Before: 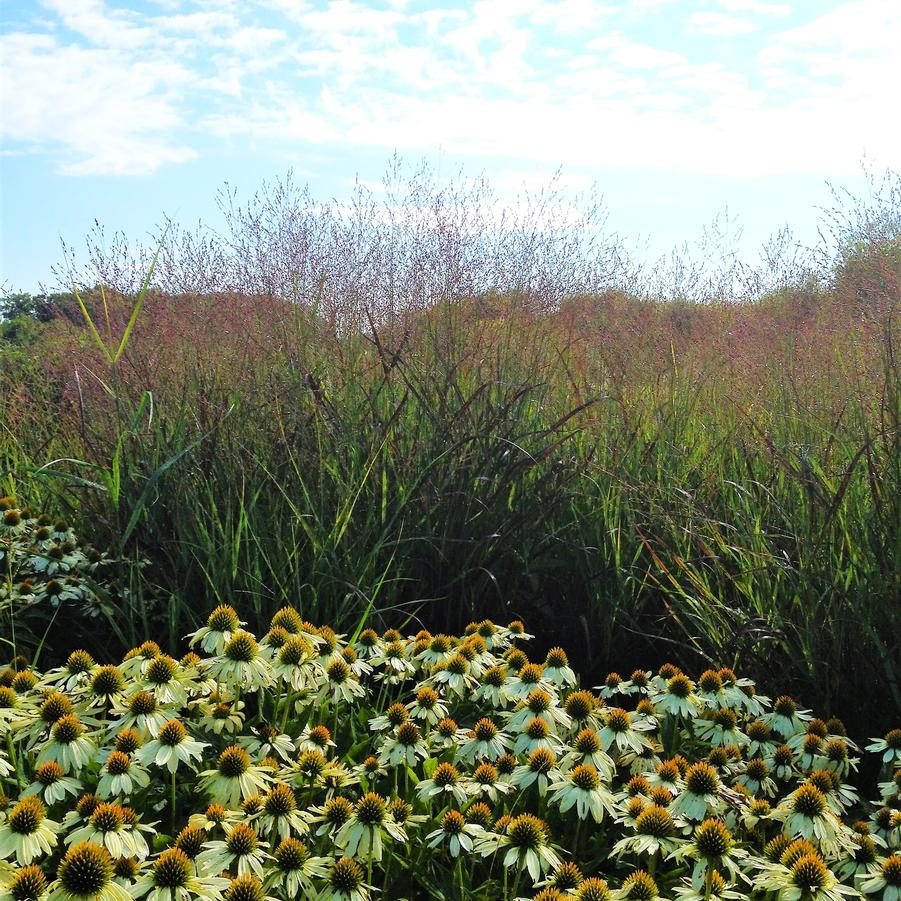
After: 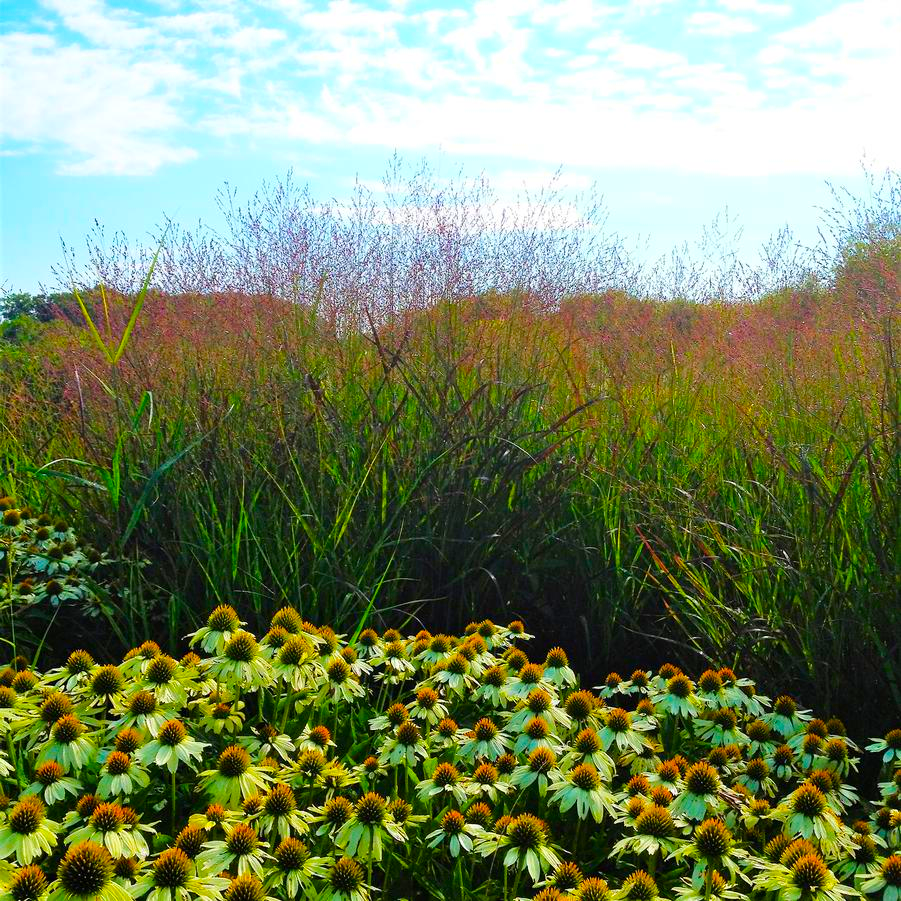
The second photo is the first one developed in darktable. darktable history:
contrast brightness saturation: saturation 0.486
color balance rgb: shadows fall-off 299.788%, white fulcrum 1.99 EV, highlights fall-off 298.583%, perceptual saturation grading › global saturation 15.46%, perceptual saturation grading › highlights -19.394%, perceptual saturation grading › shadows 19.635%, mask middle-gray fulcrum 99.272%, contrast gray fulcrum 38.393%
